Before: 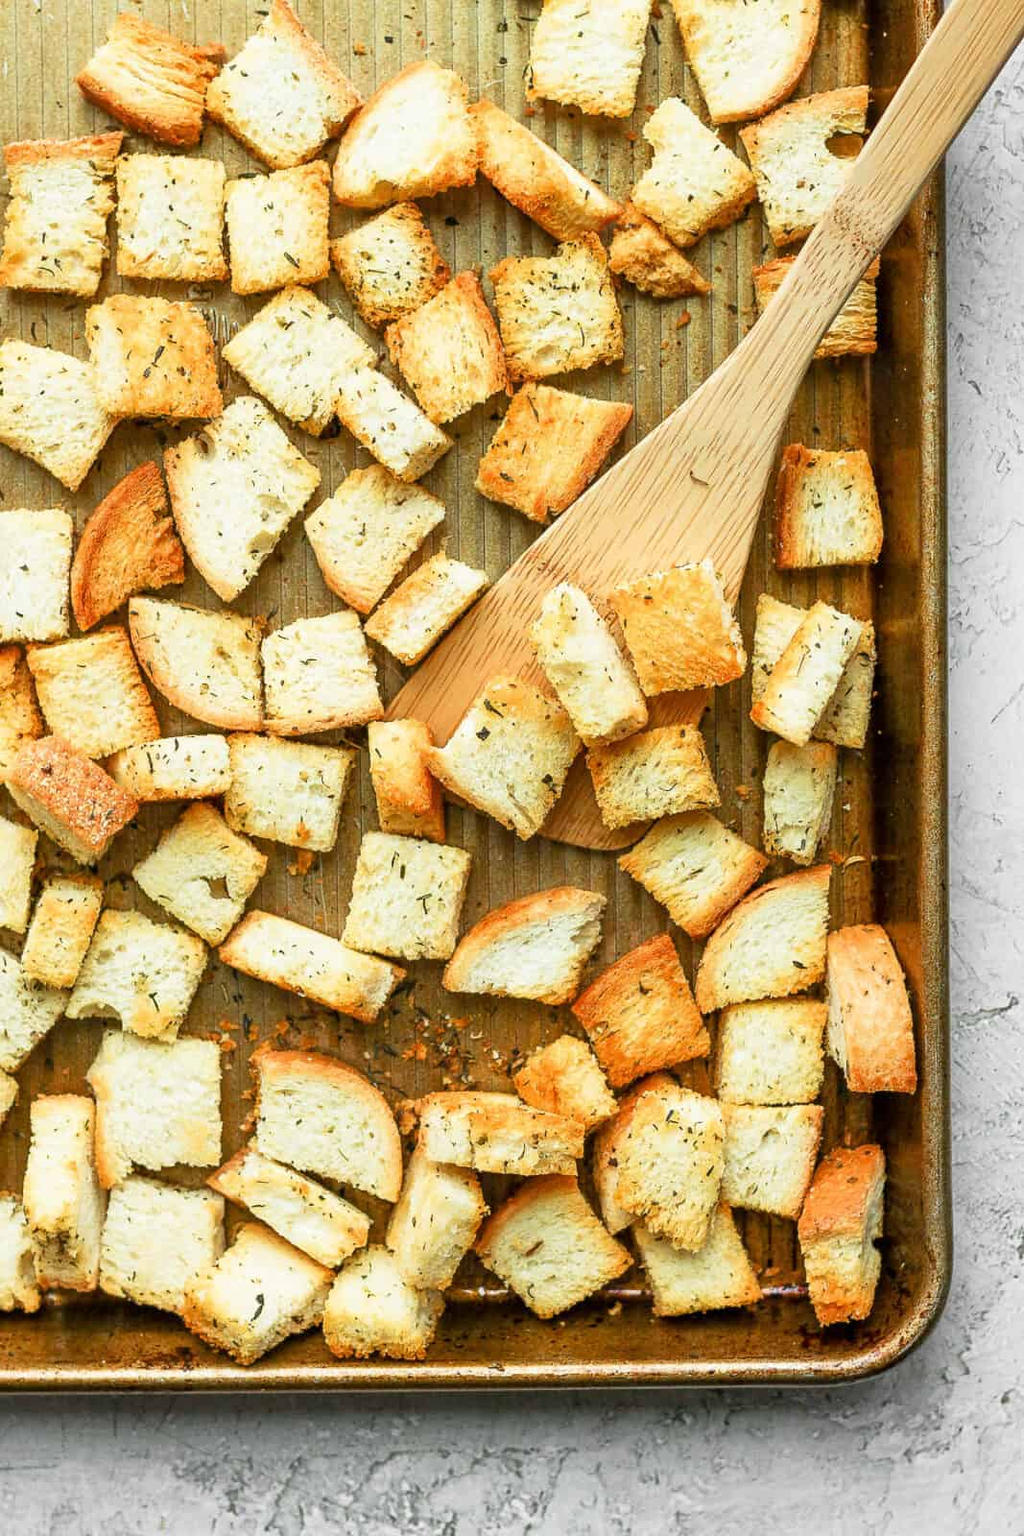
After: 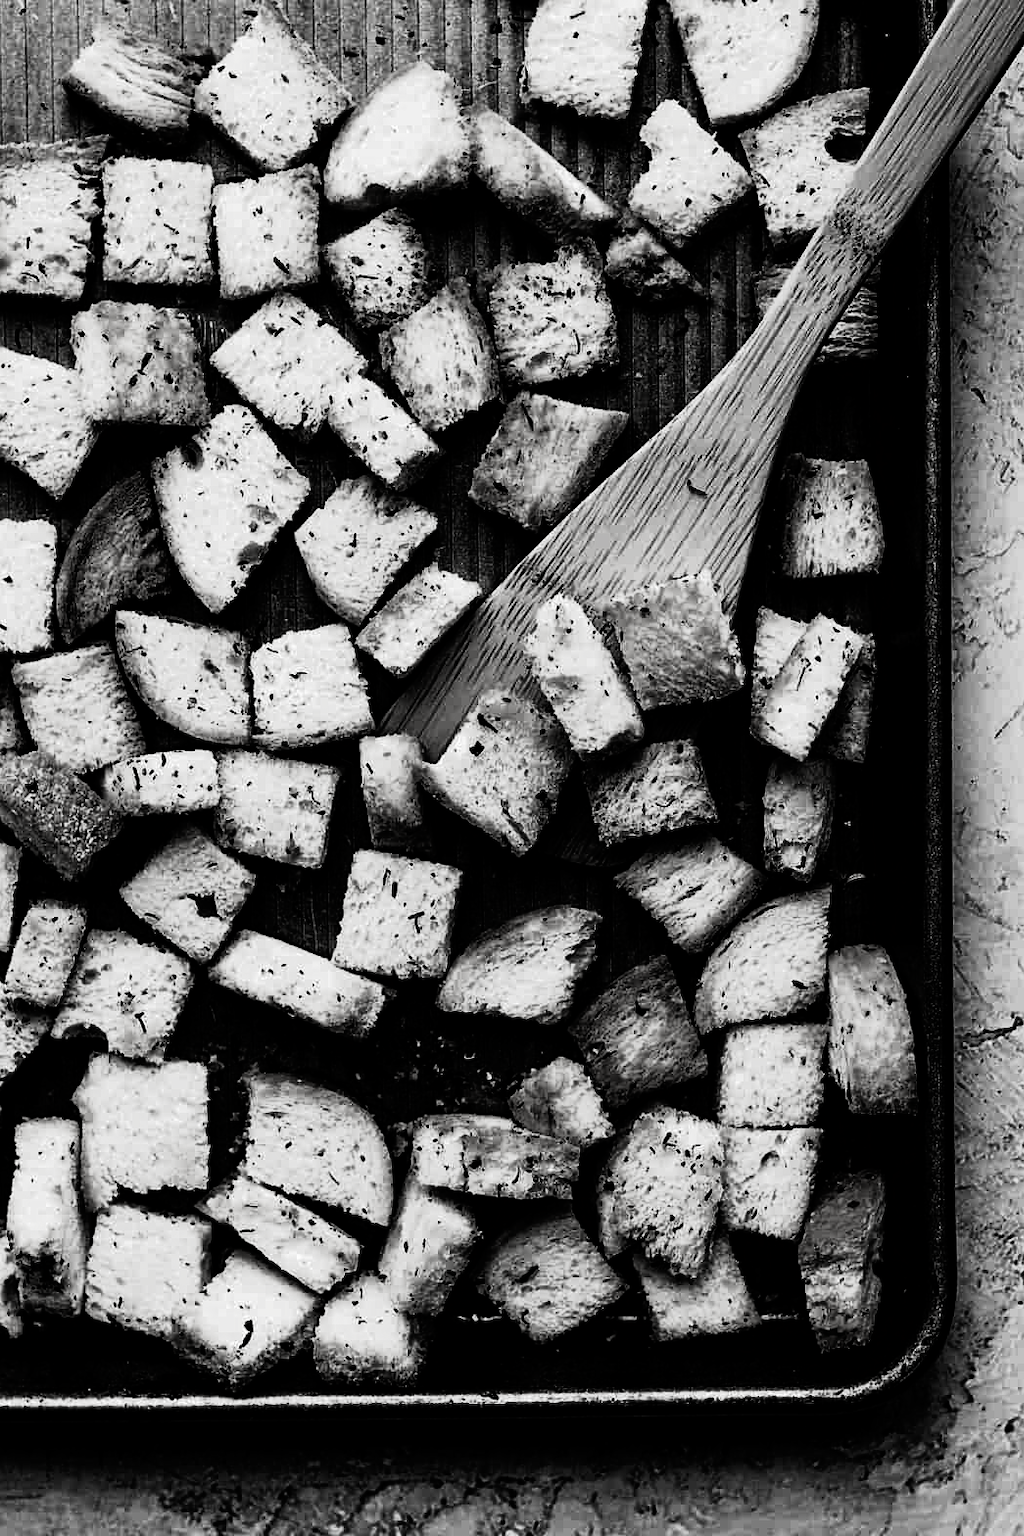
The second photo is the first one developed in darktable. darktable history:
crop: left 1.659%, right 0.286%, bottom 1.952%
contrast brightness saturation: contrast 0.017, brightness -0.985, saturation -0.985
tone curve: curves: ch0 [(0, 0) (0.003, 0.001) (0.011, 0.001) (0.025, 0.001) (0.044, 0.001) (0.069, 0.003) (0.1, 0.007) (0.136, 0.013) (0.177, 0.032) (0.224, 0.083) (0.277, 0.157) (0.335, 0.237) (0.399, 0.334) (0.468, 0.446) (0.543, 0.562) (0.623, 0.683) (0.709, 0.801) (0.801, 0.869) (0.898, 0.918) (1, 1)]
